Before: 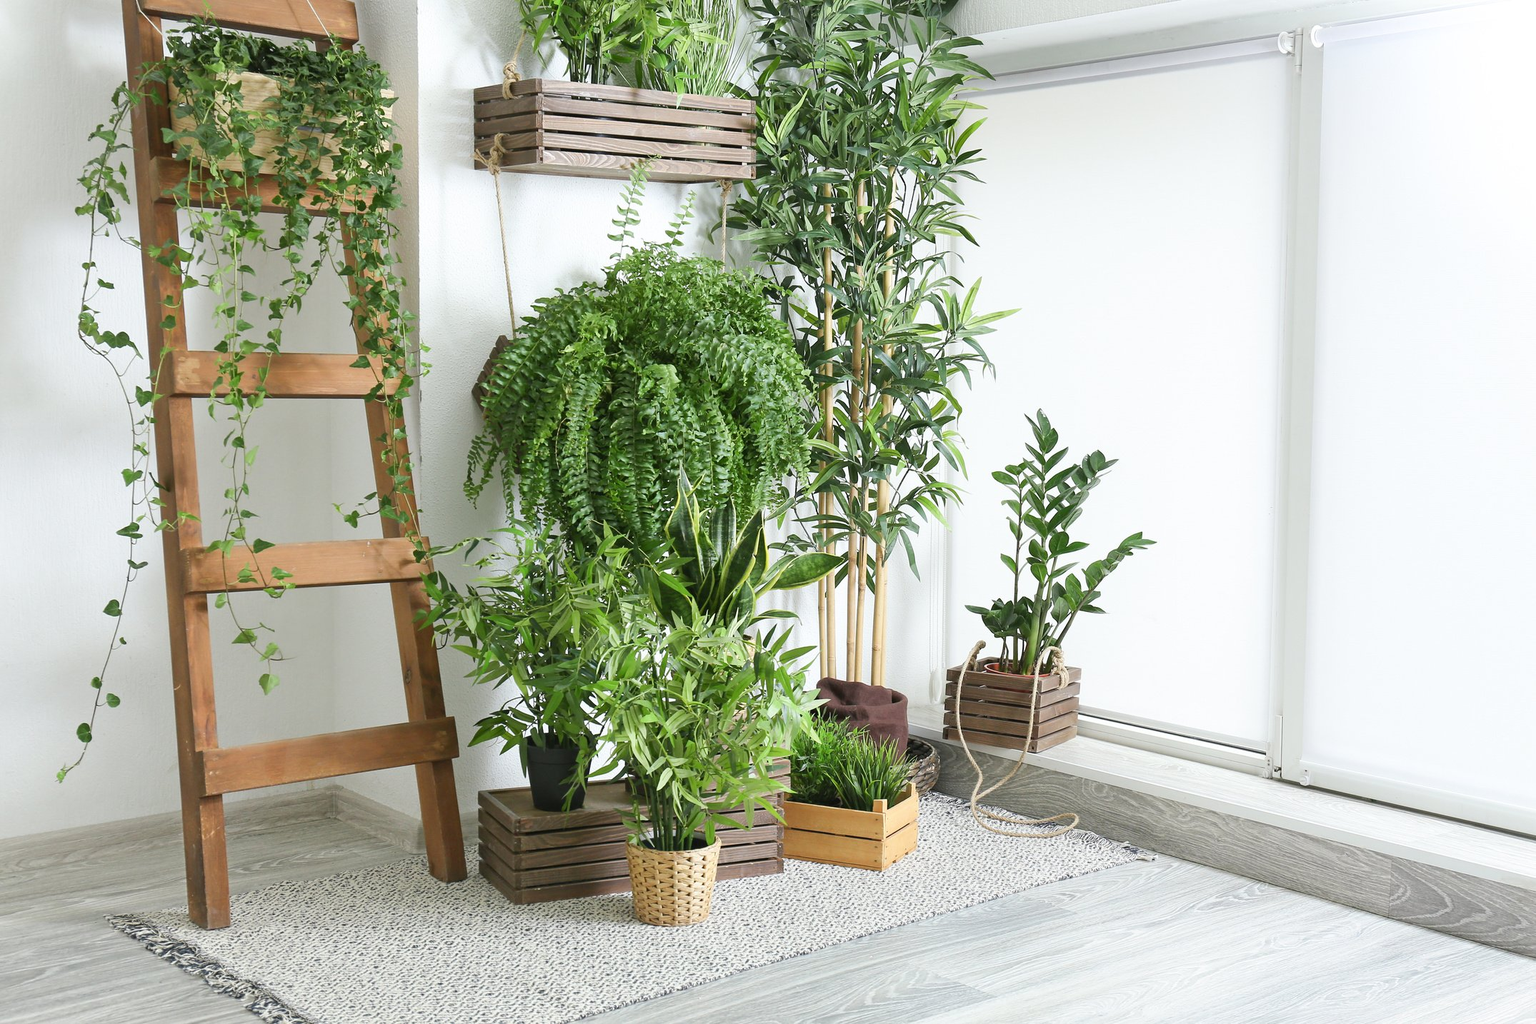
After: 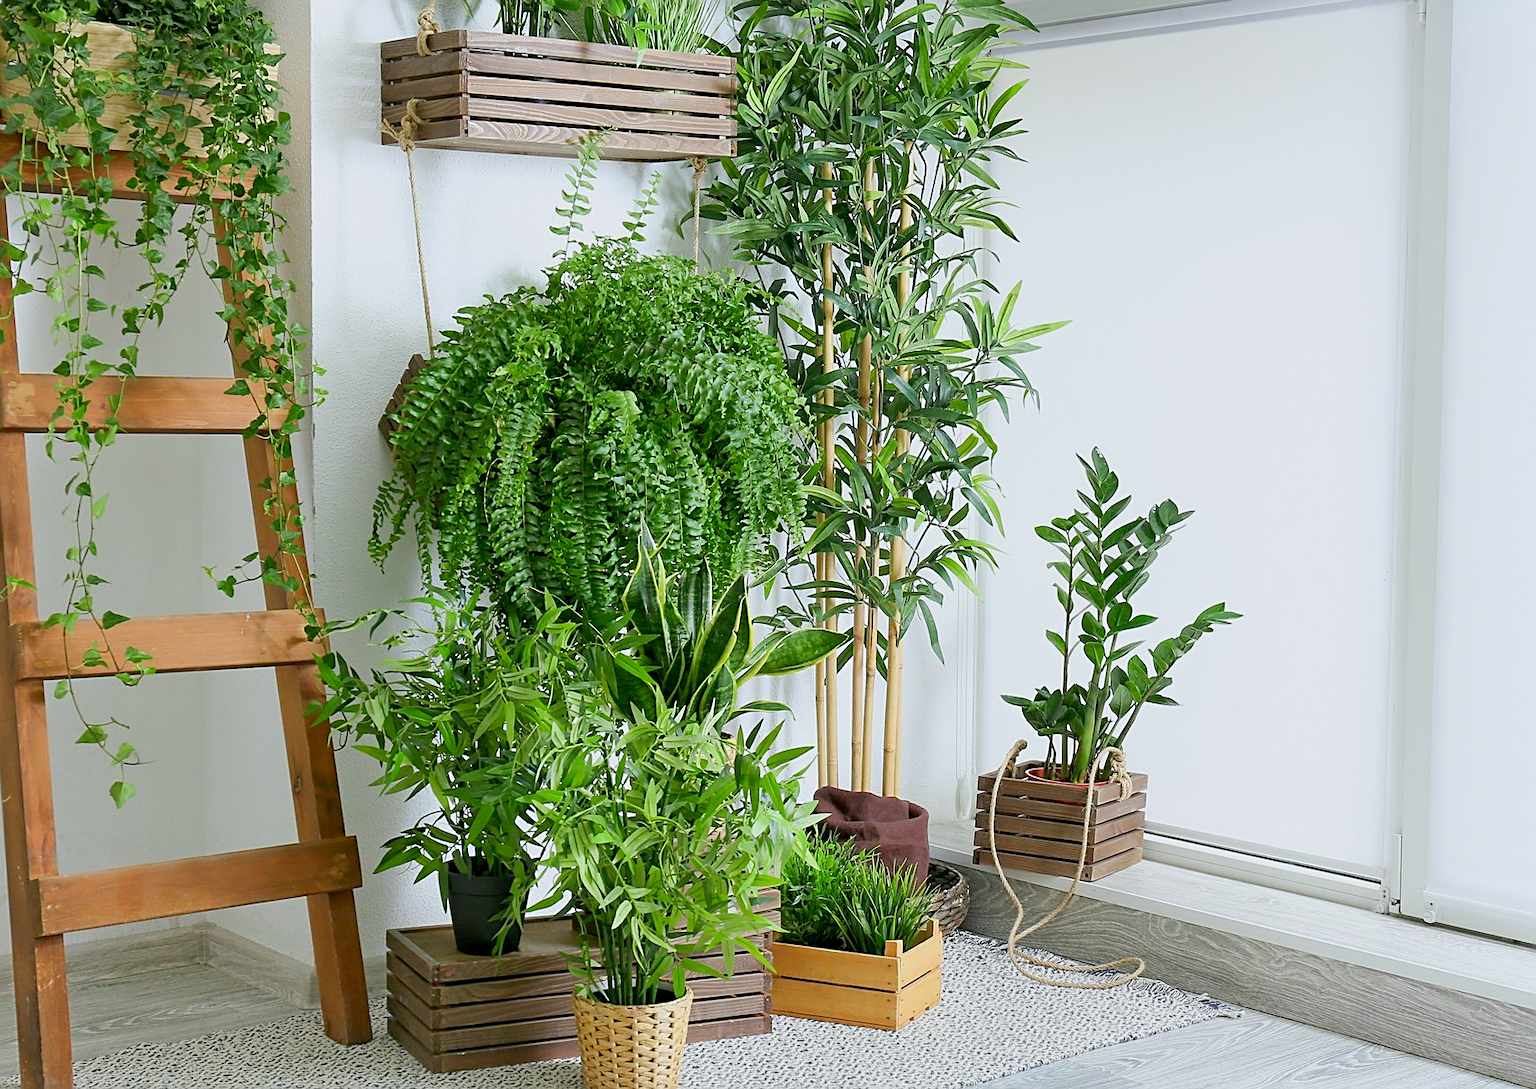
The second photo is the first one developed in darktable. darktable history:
color balance rgb: contrast -30%
color balance: lift [0.991, 1, 1, 1], gamma [0.996, 1, 1, 1], input saturation 98.52%, contrast 20.34%, output saturation 103.72%
sharpen: on, module defaults
crop: left 11.225%, top 5.381%, right 9.565%, bottom 10.314%
white balance: red 0.988, blue 1.017
